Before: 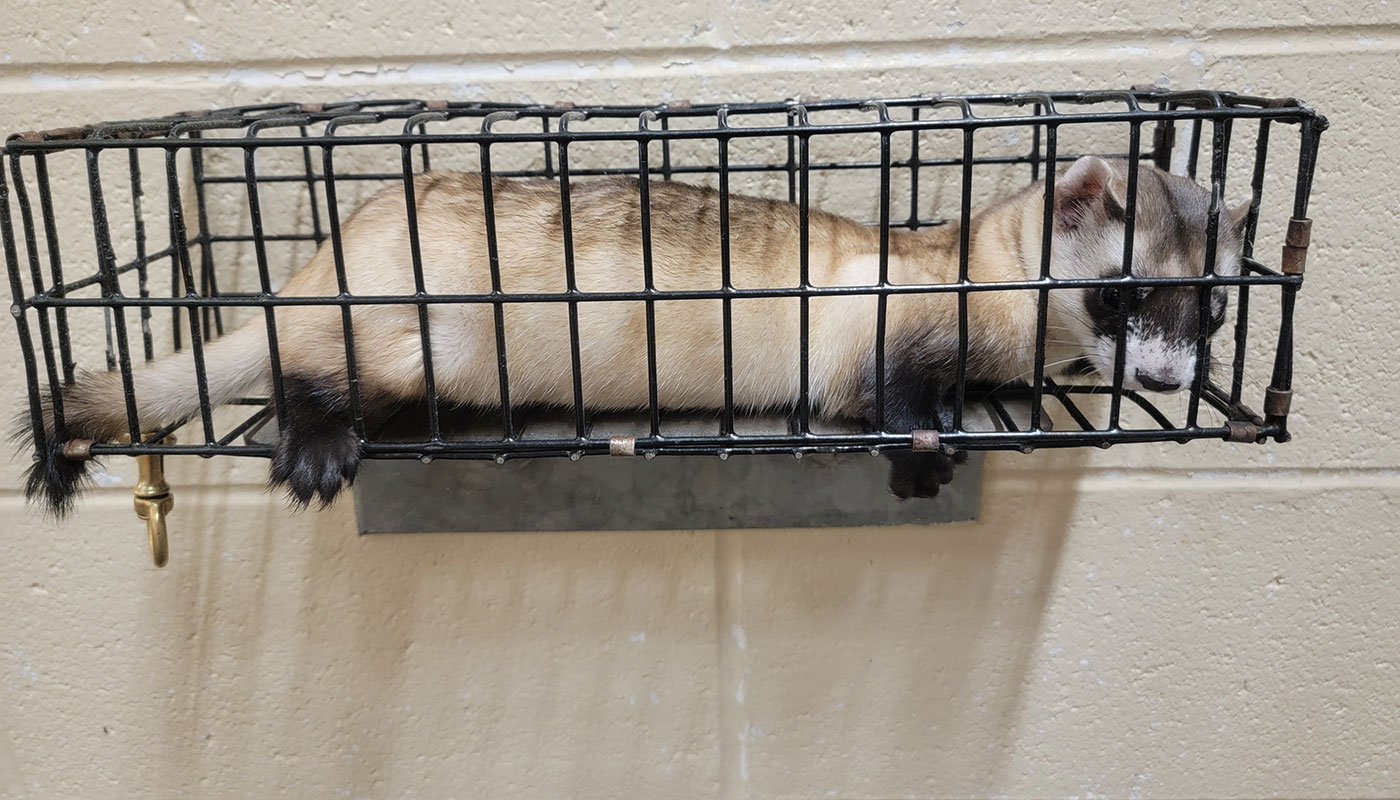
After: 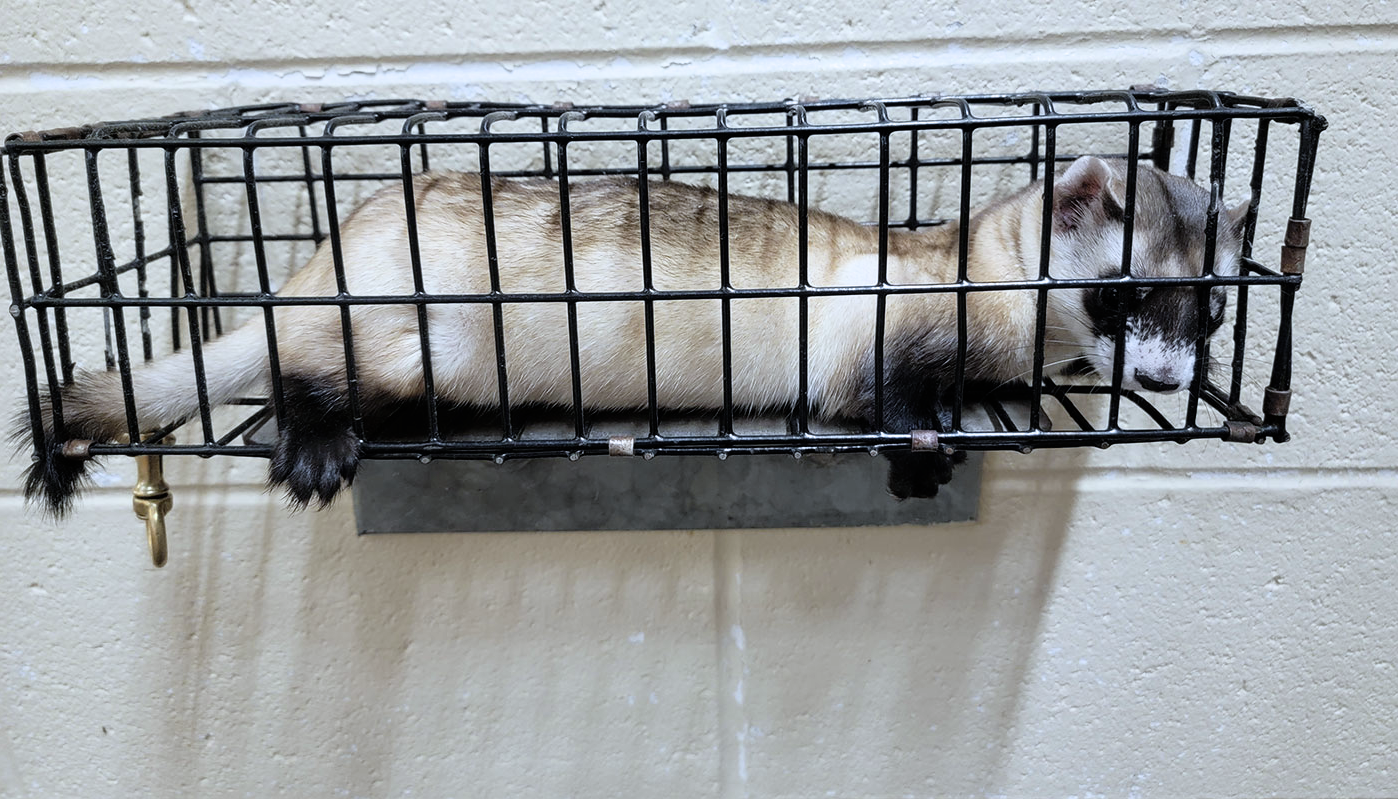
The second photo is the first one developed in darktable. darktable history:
filmic rgb: white relative exposure 2.45 EV, hardness 6.33
crop and rotate: left 0.126%
white balance: red 0.924, blue 1.095
